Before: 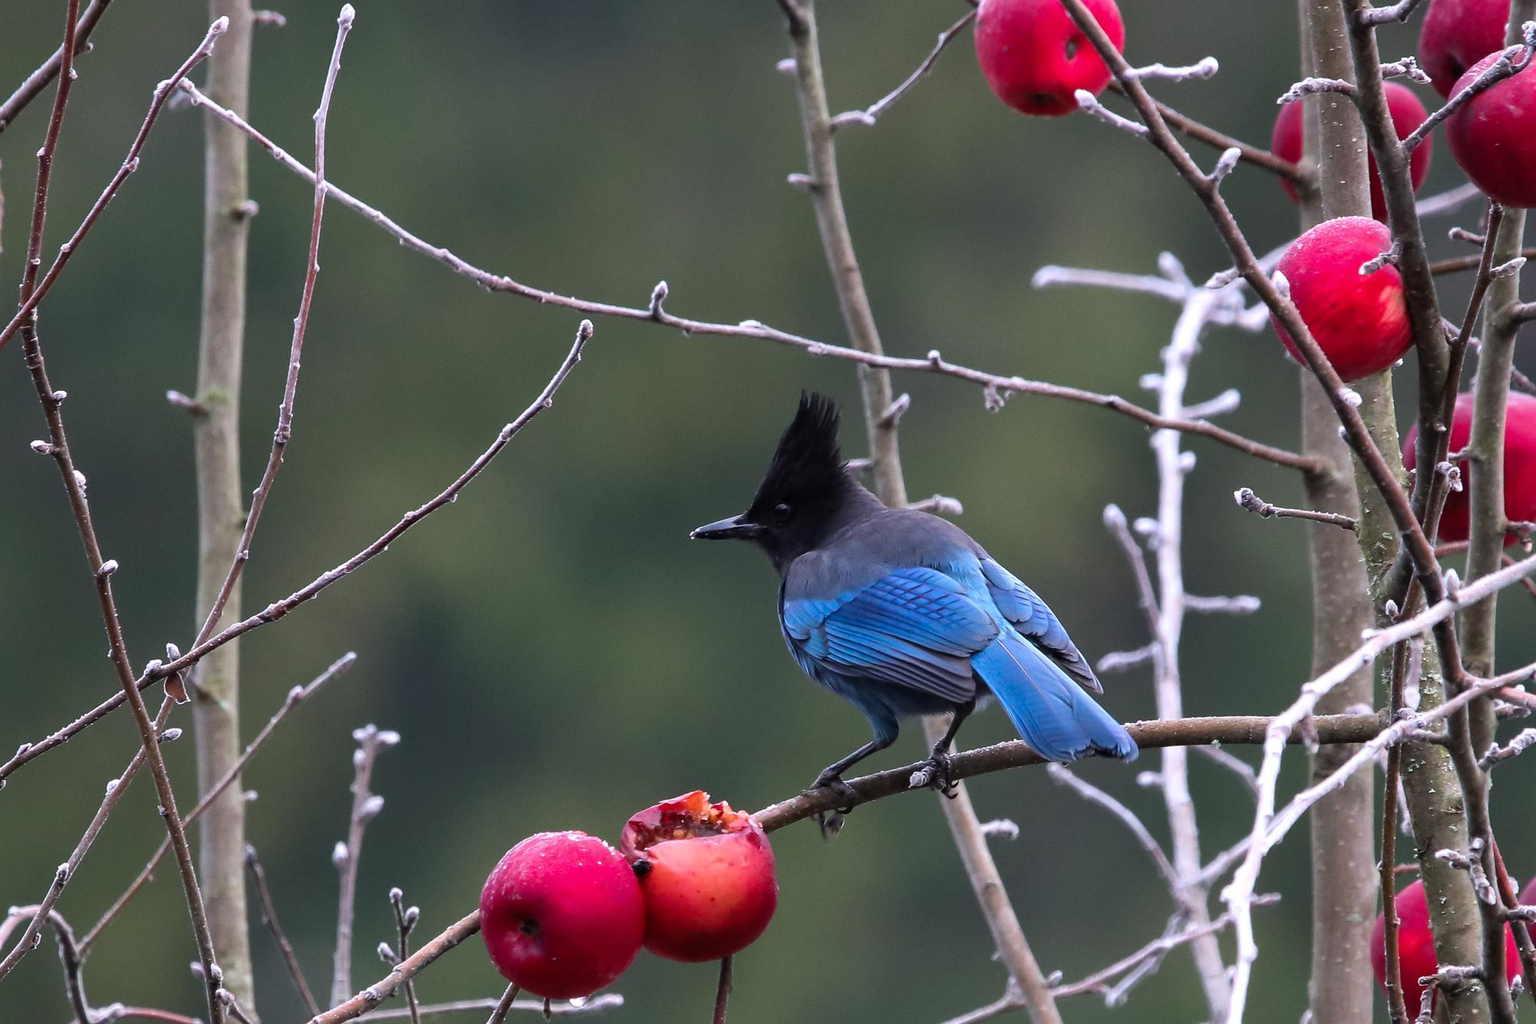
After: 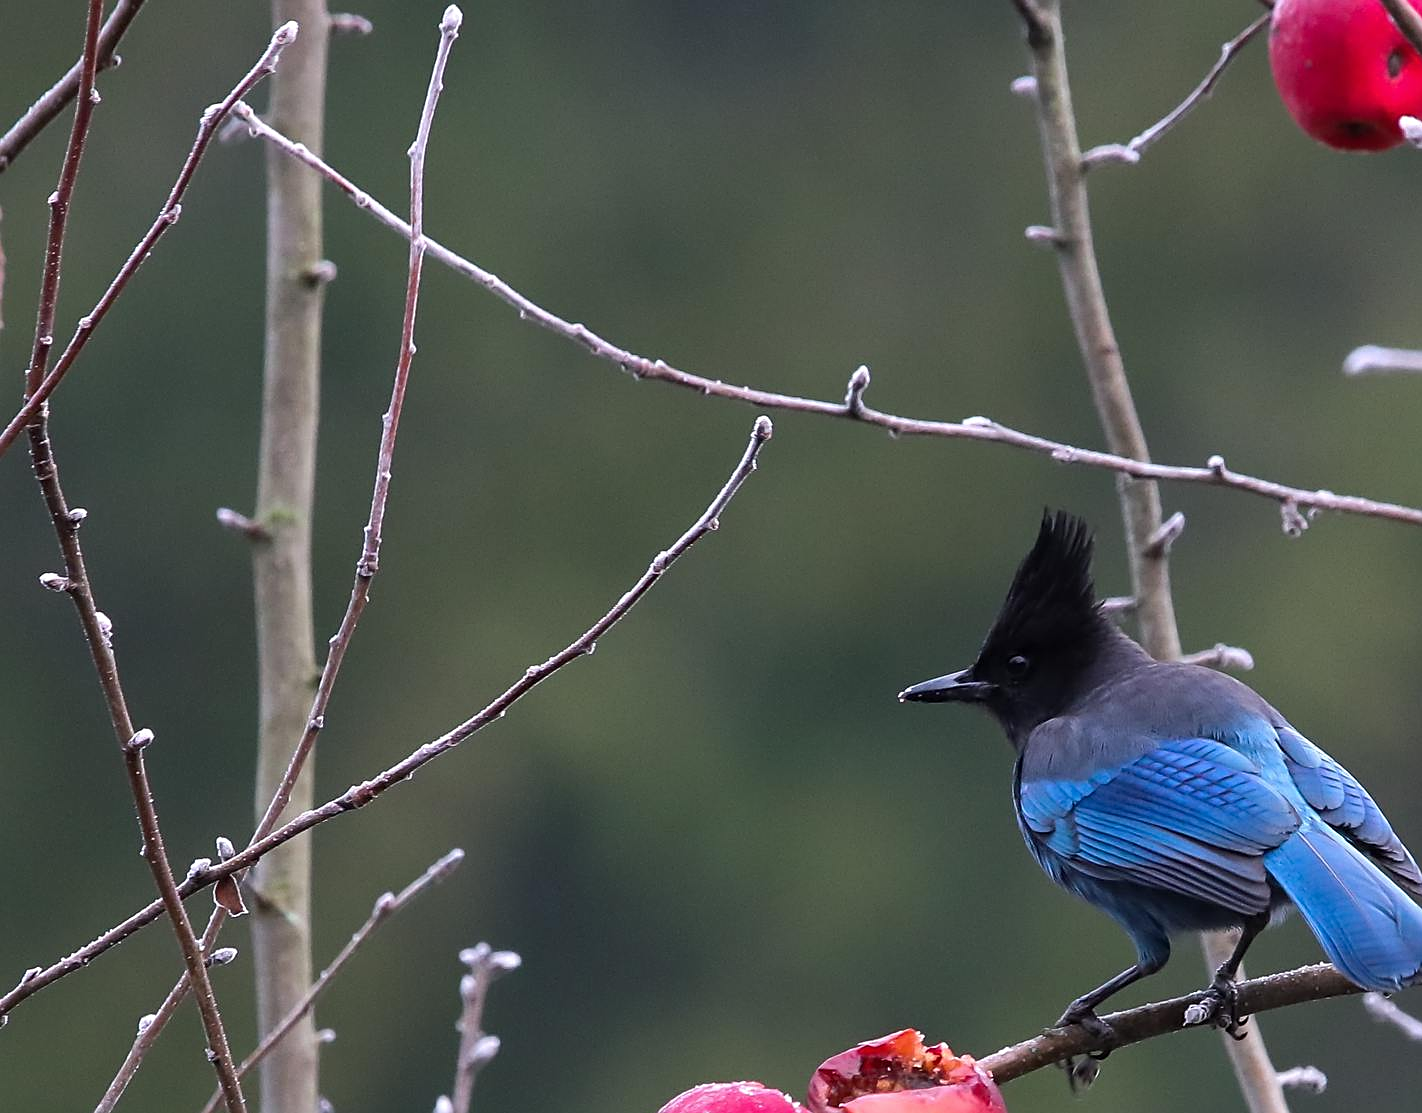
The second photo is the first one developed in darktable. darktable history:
crop: right 28.892%, bottom 16.498%
tone equalizer: edges refinement/feathering 500, mask exposure compensation -1.57 EV, preserve details no
sharpen: amount 0.477
